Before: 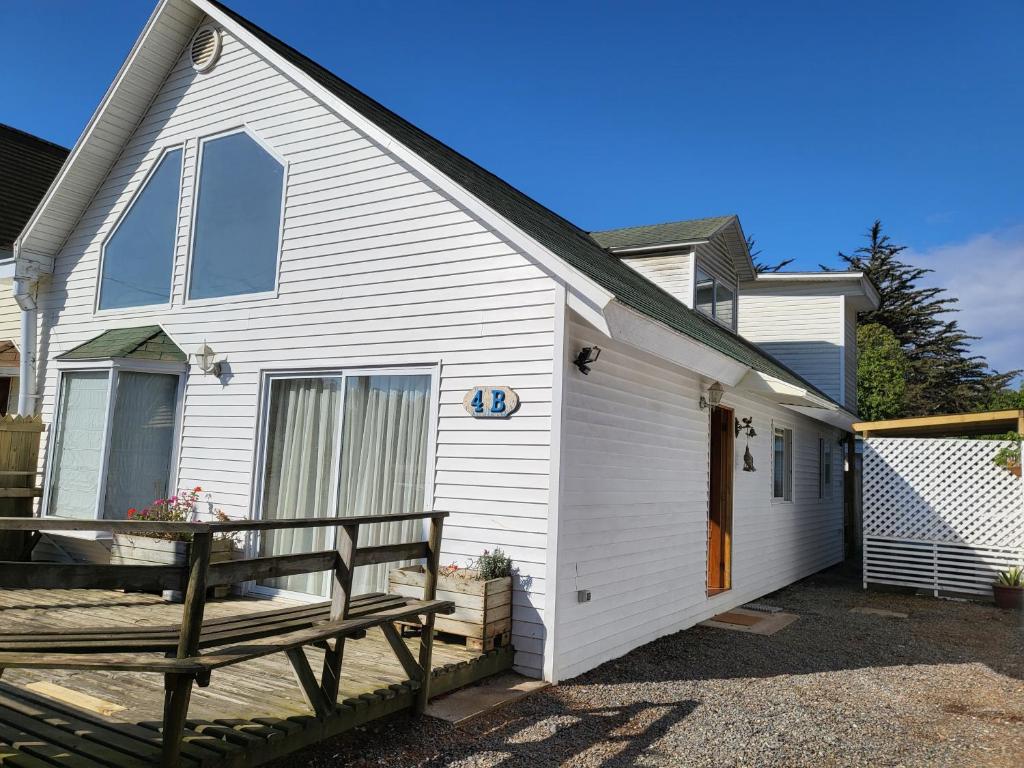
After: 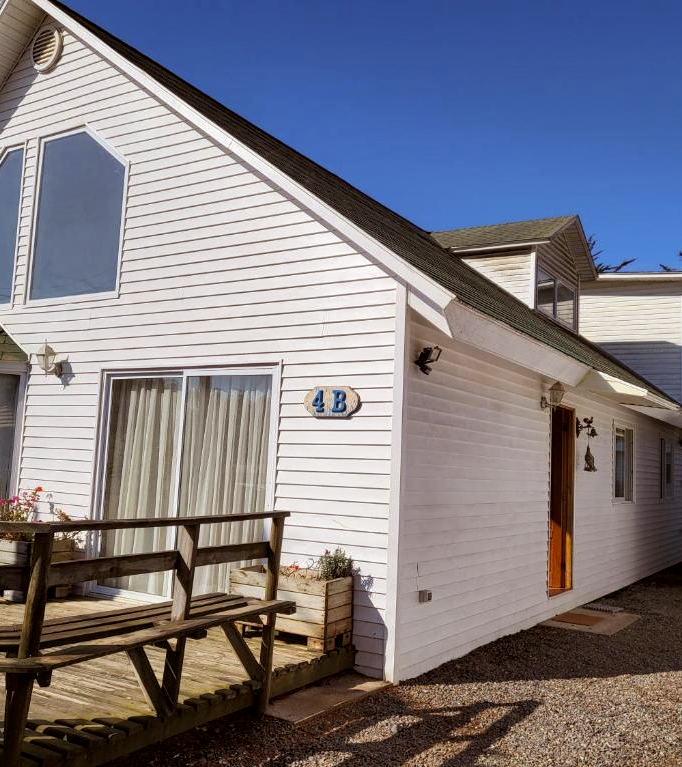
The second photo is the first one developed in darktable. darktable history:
crop and rotate: left 15.546%, right 17.787%
local contrast: highlights 100%, shadows 100%, detail 120%, midtone range 0.2
rgb levels: mode RGB, independent channels, levels [[0, 0.5, 1], [0, 0.521, 1], [0, 0.536, 1]]
